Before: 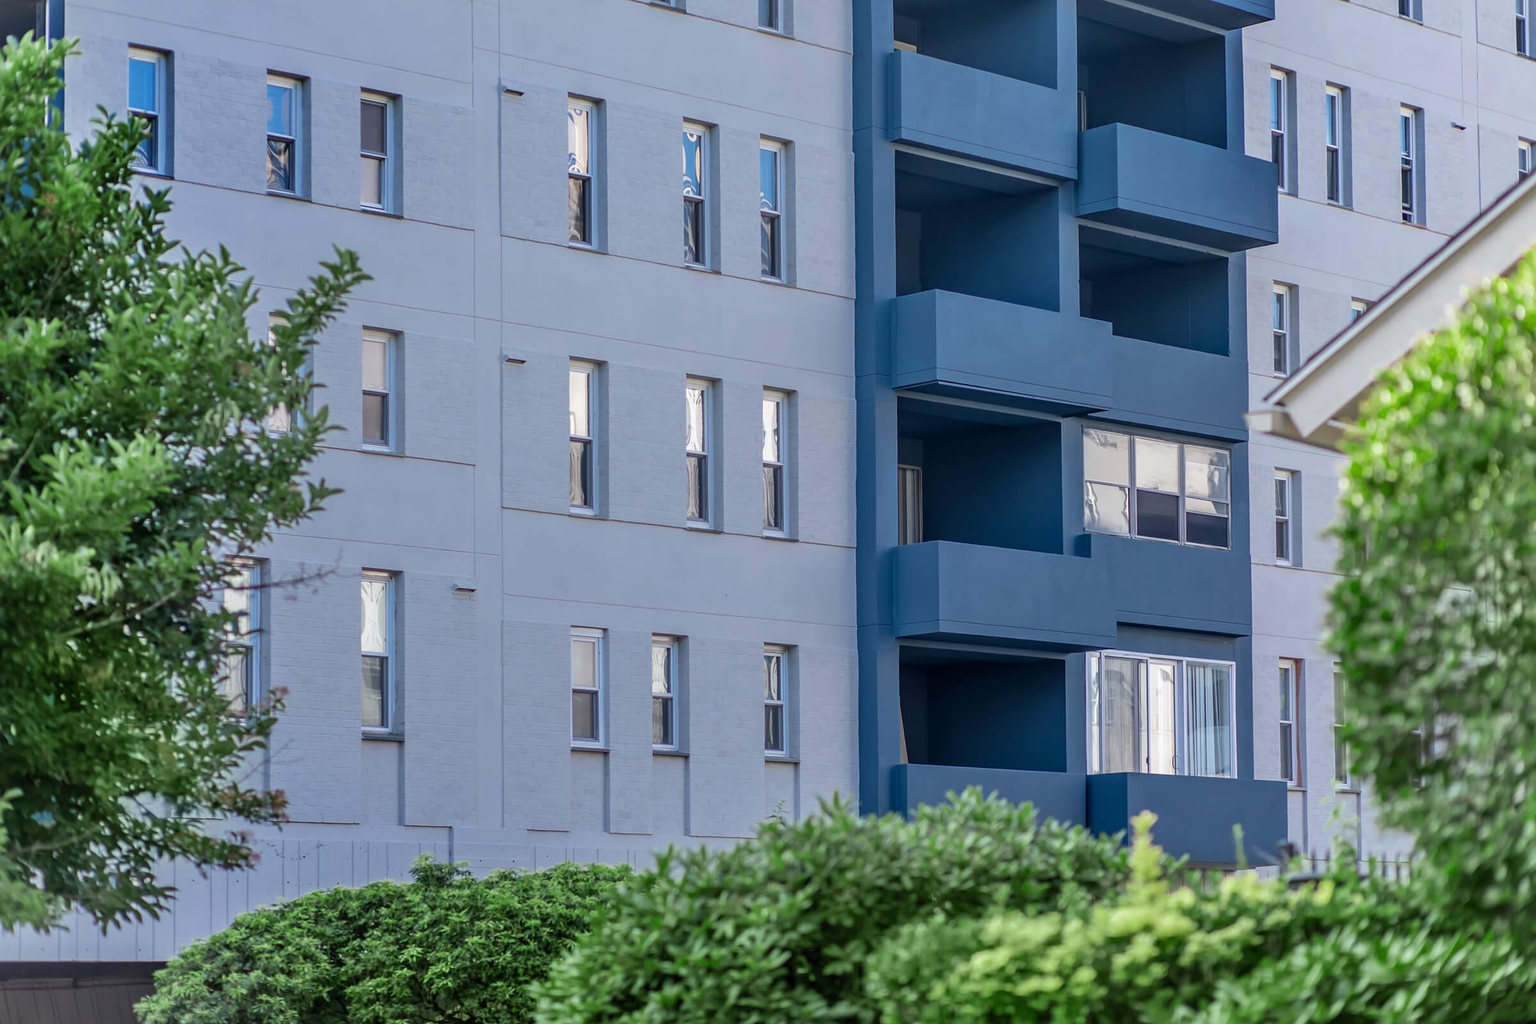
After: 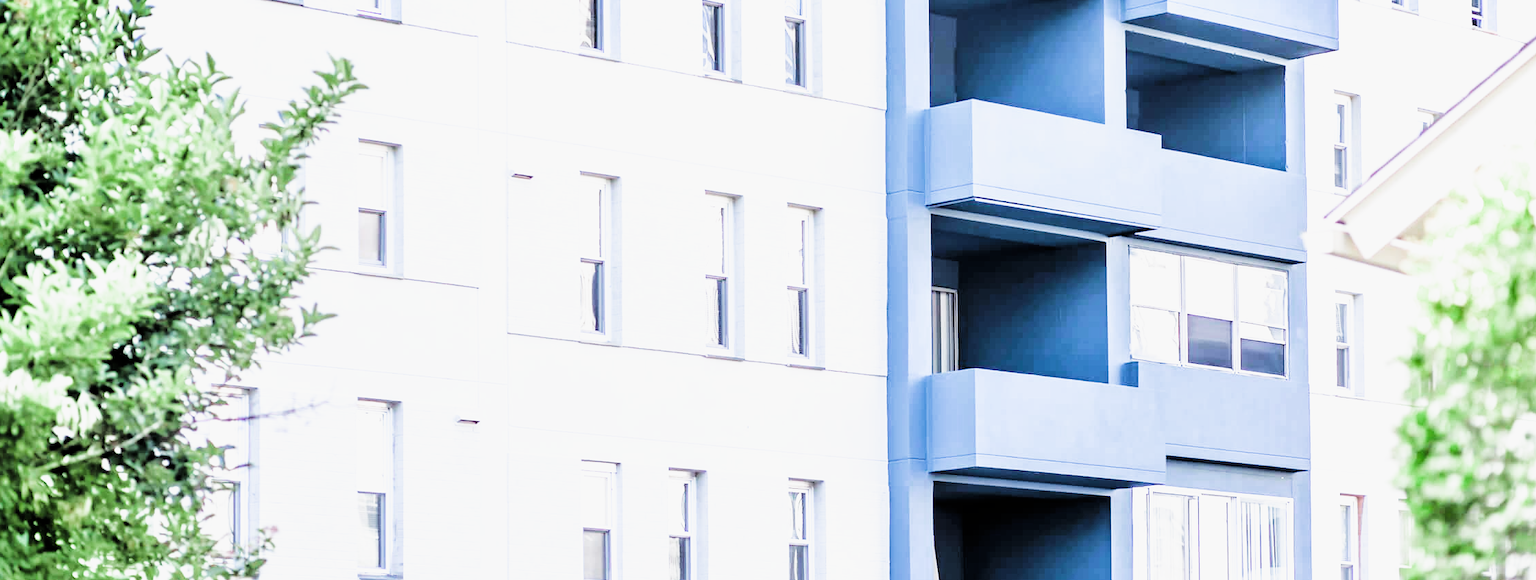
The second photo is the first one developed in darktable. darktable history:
tone curve: curves: ch0 [(0, 0) (0.035, 0.017) (0.131, 0.108) (0.279, 0.279) (0.476, 0.554) (0.617, 0.693) (0.704, 0.77) (0.801, 0.854) (0.895, 0.927) (1, 0.976)]; ch1 [(0, 0) (0.318, 0.278) (0.444, 0.427) (0.493, 0.488) (0.504, 0.497) (0.537, 0.538) (0.594, 0.616) (0.746, 0.764) (1, 1)]; ch2 [(0, 0) (0.316, 0.292) (0.381, 0.37) (0.423, 0.448) (0.476, 0.482) (0.502, 0.495) (0.529, 0.547) (0.583, 0.608) (0.639, 0.657) (0.7, 0.7) (0.861, 0.808) (1, 0.951)], color space Lab, linked channels, preserve colors none
crop: left 1.844%, top 19.192%, right 4.749%, bottom 27.854%
tone equalizer: -8 EV -0.385 EV, -7 EV -0.36 EV, -6 EV -0.367 EV, -5 EV -0.216 EV, -3 EV 0.23 EV, -2 EV 0.361 EV, -1 EV 0.412 EV, +0 EV 0.434 EV, smoothing 1
exposure: black level correction 0, exposure 1.502 EV, compensate highlight preservation false
filmic rgb: black relative exposure -5.08 EV, white relative exposure 3.98 EV, hardness 2.89, contrast 1.491, preserve chrominance RGB euclidean norm (legacy), color science v4 (2020)
